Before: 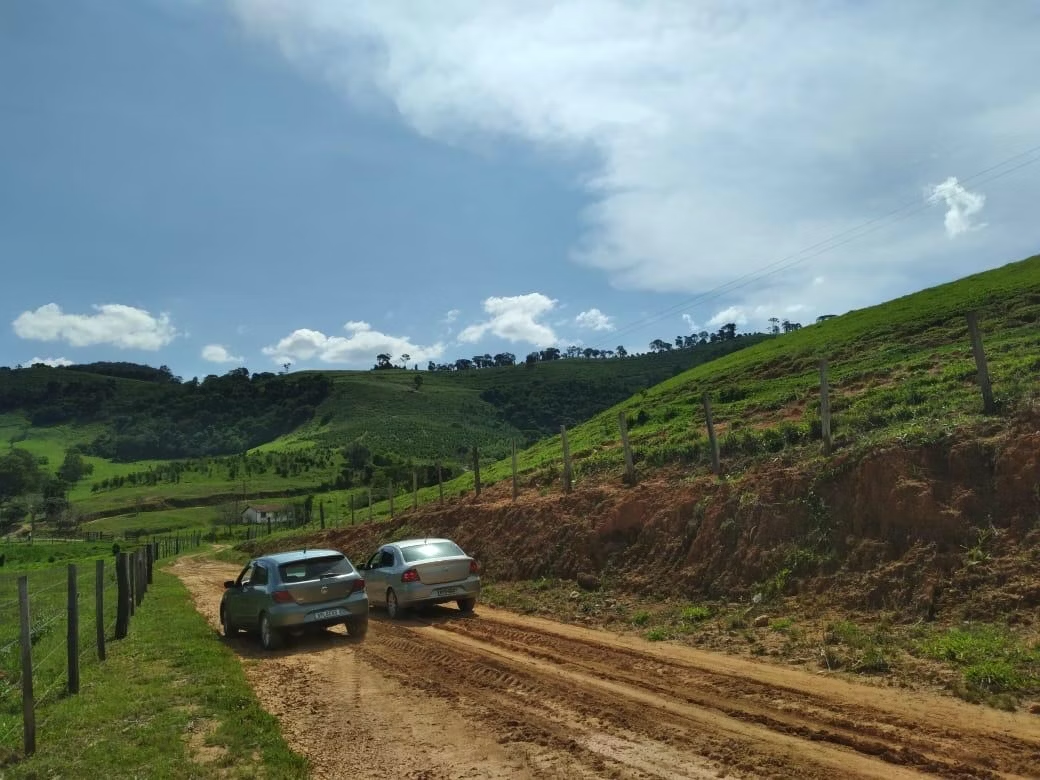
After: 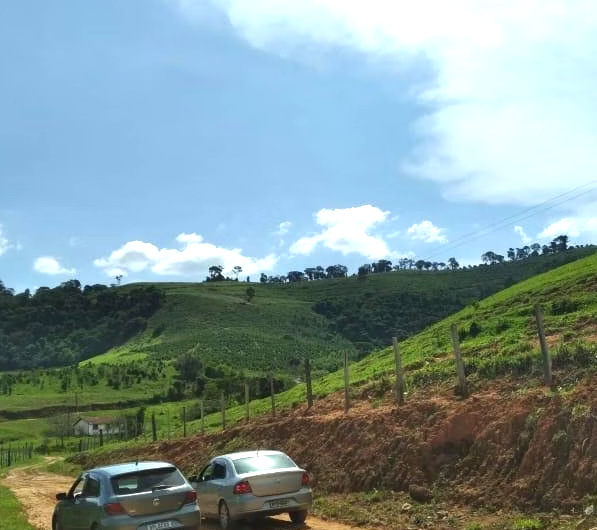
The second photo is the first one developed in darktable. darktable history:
exposure: black level correction 0, exposure 0.702 EV, compensate highlight preservation false
crop: left 16.233%, top 11.345%, right 26.269%, bottom 20.683%
tone equalizer: -8 EV 0.079 EV, edges refinement/feathering 500, mask exposure compensation -1.57 EV, preserve details no
